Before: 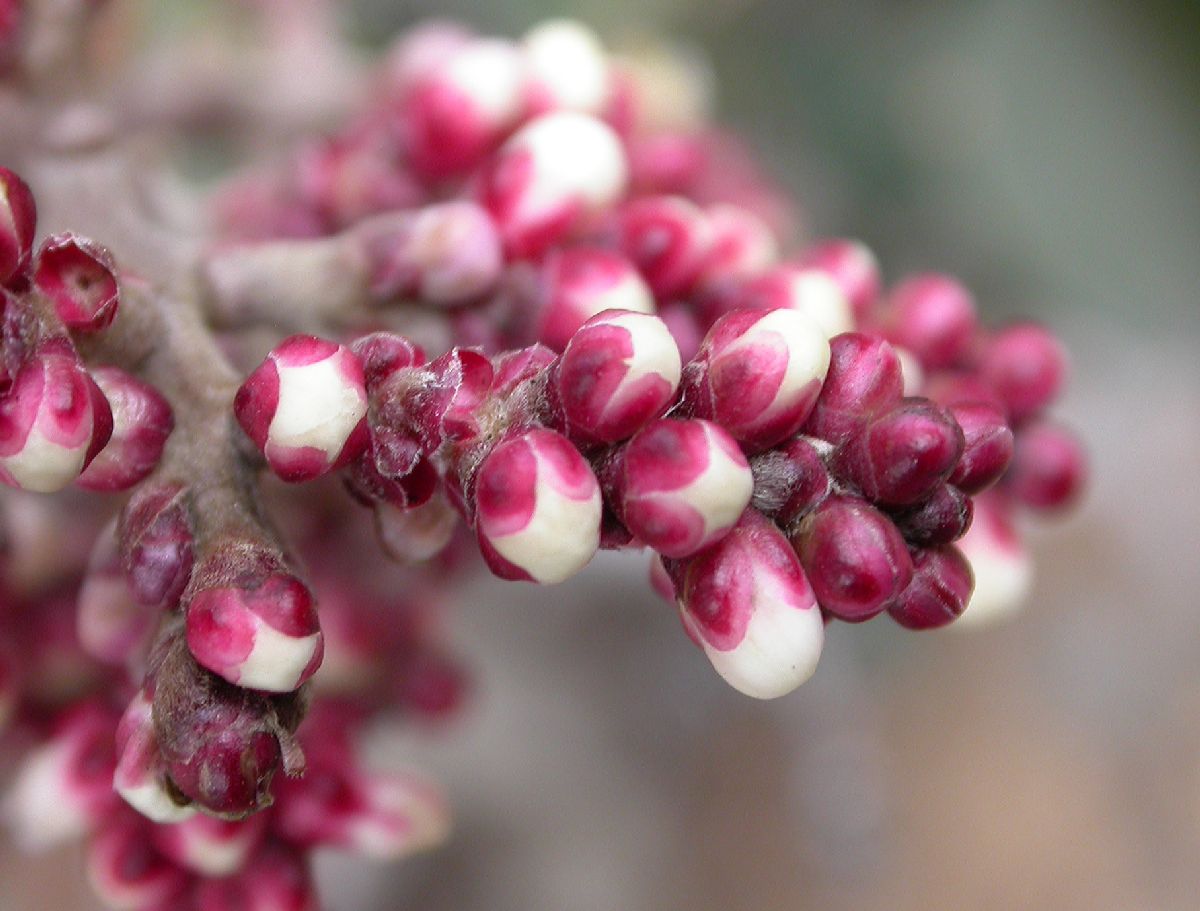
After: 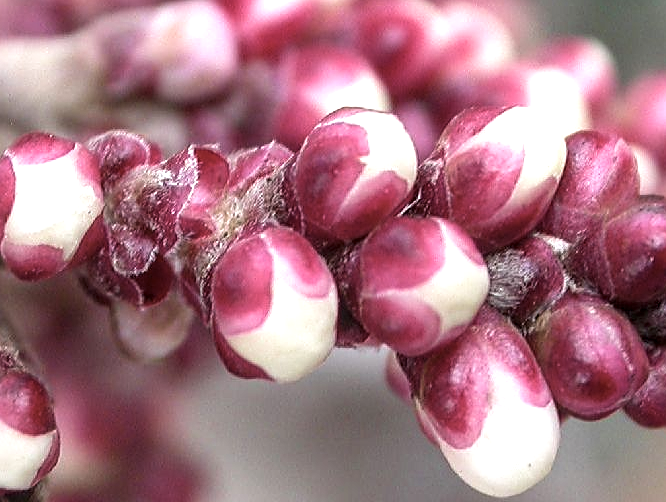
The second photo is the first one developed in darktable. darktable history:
crop and rotate: left 22.034%, top 22.193%, right 22.435%, bottom 22.614%
shadows and highlights: radius 109.51, shadows 23.94, highlights -58.17, low approximation 0.01, soften with gaussian
local contrast: on, module defaults
contrast brightness saturation: contrast 0.095, saturation -0.282
velvia: on, module defaults
exposure: black level correction 0, exposure 0.499 EV, compensate highlight preservation false
sharpen: on, module defaults
